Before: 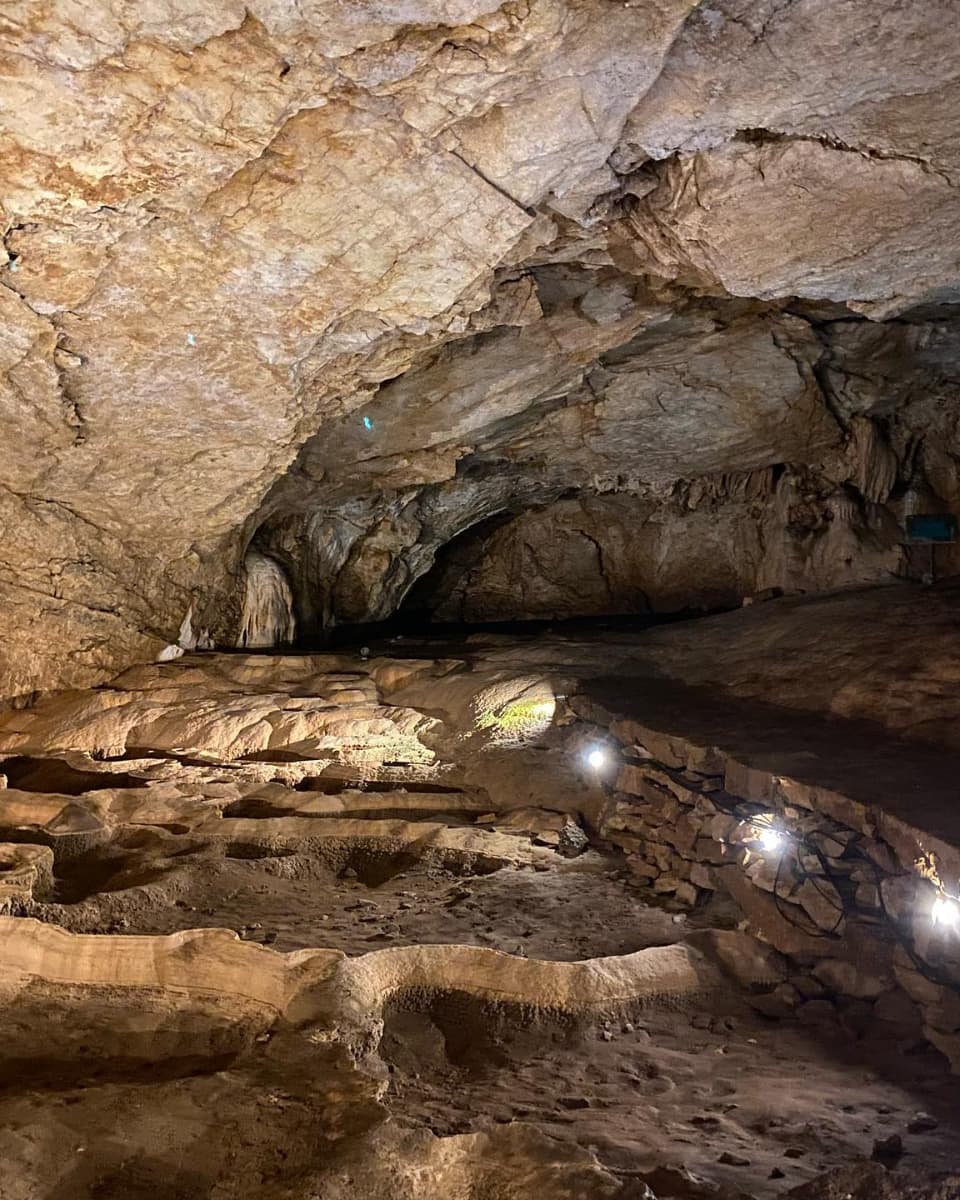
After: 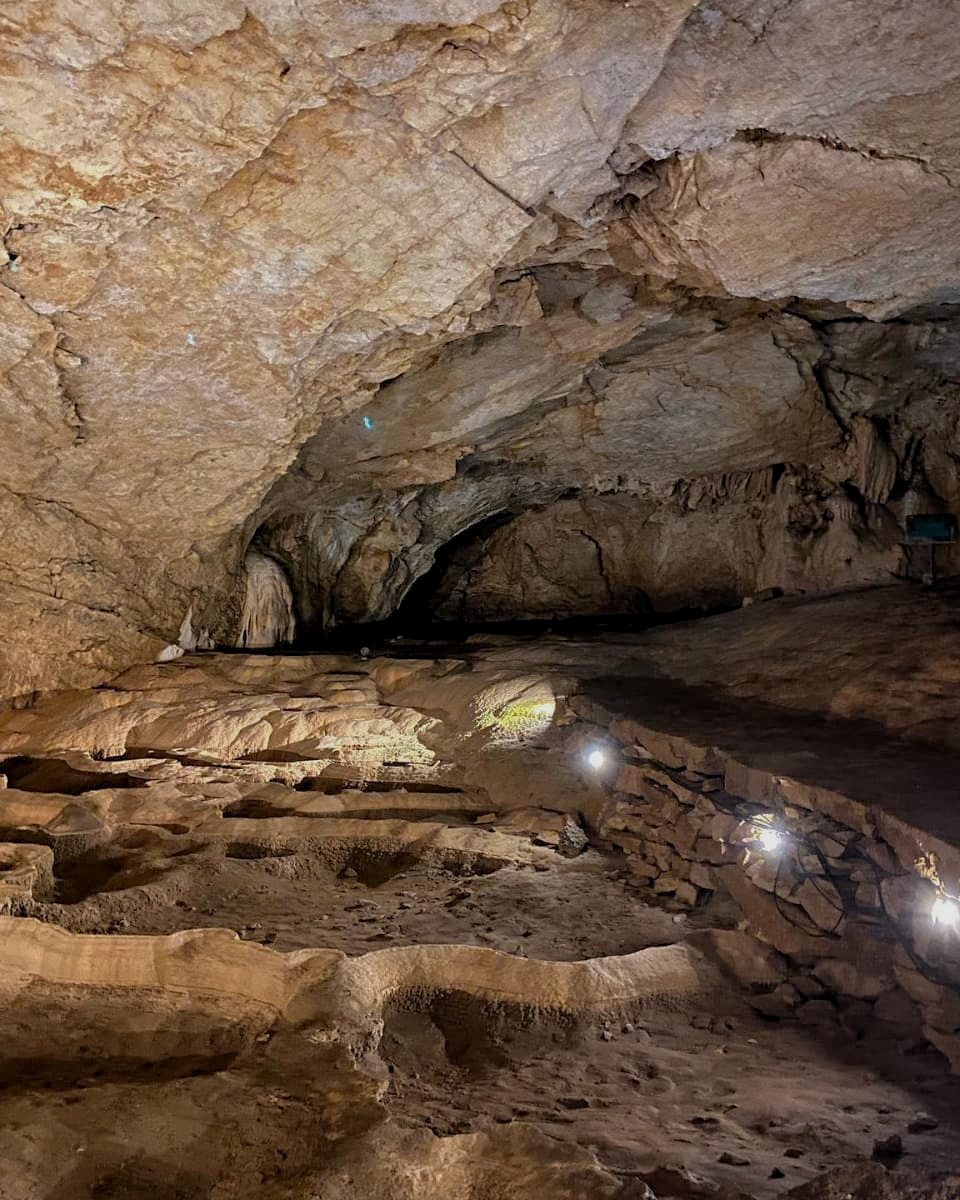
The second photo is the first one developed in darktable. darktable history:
tone equalizer: -8 EV 0.227 EV, -7 EV 0.428 EV, -6 EV 0.402 EV, -5 EV 0.243 EV, -3 EV -0.264 EV, -2 EV -0.442 EV, -1 EV -0.421 EV, +0 EV -0.253 EV, edges refinement/feathering 500, mask exposure compensation -1.57 EV, preserve details no
levels: levels [0.026, 0.507, 0.987]
